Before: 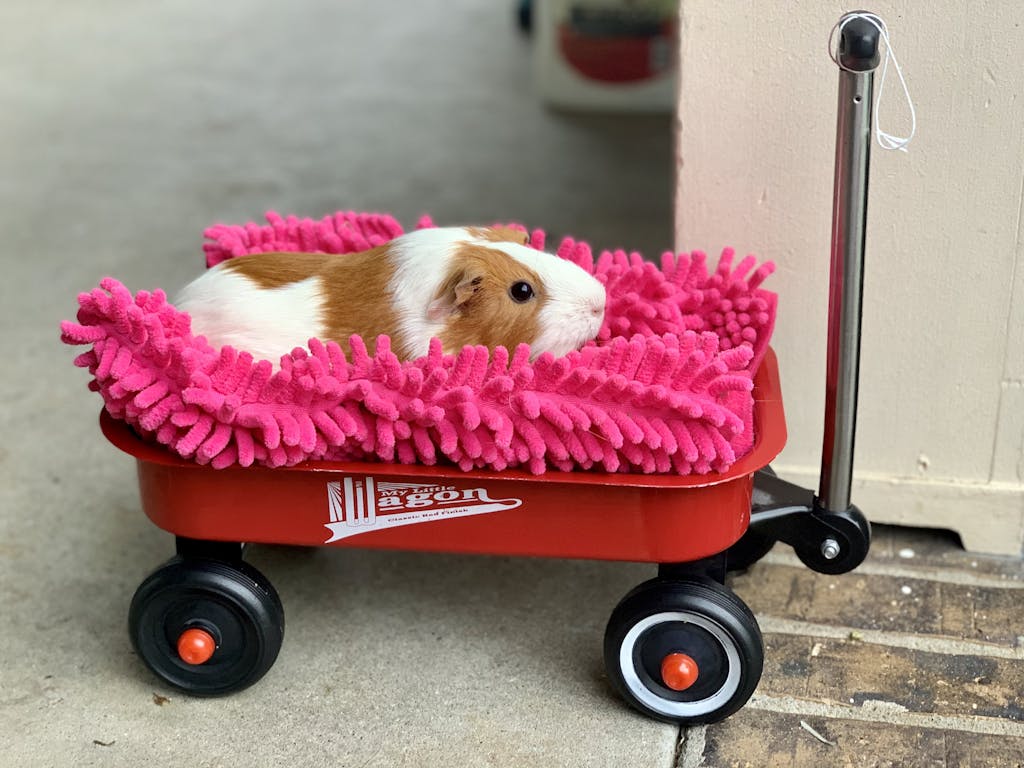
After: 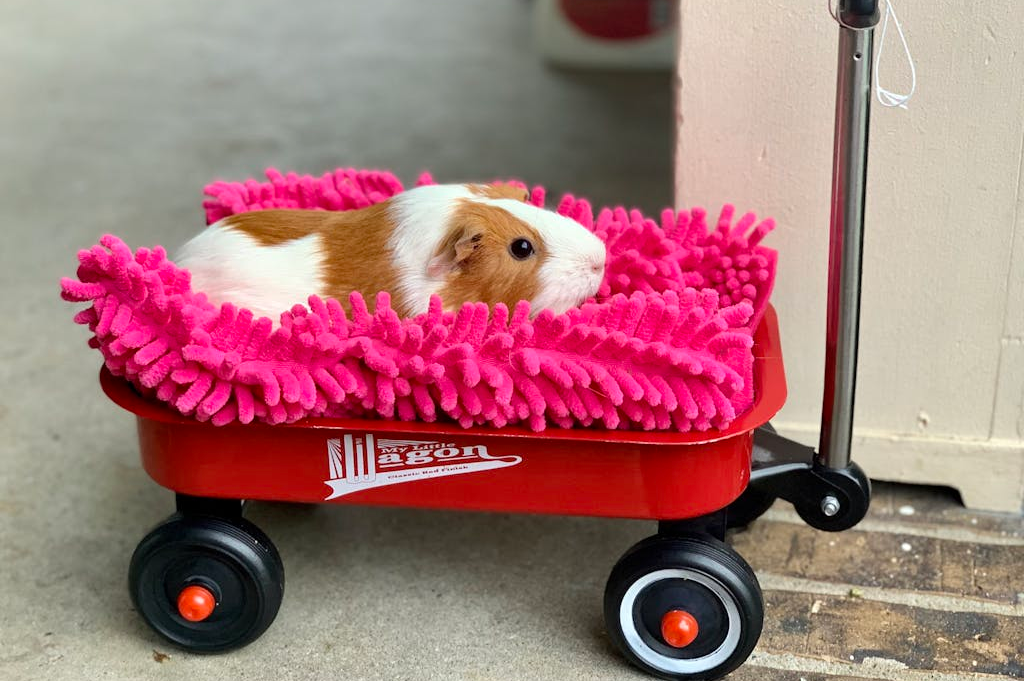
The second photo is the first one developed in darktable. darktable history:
crop and rotate: top 5.609%, bottom 5.609%
white balance: emerald 1
